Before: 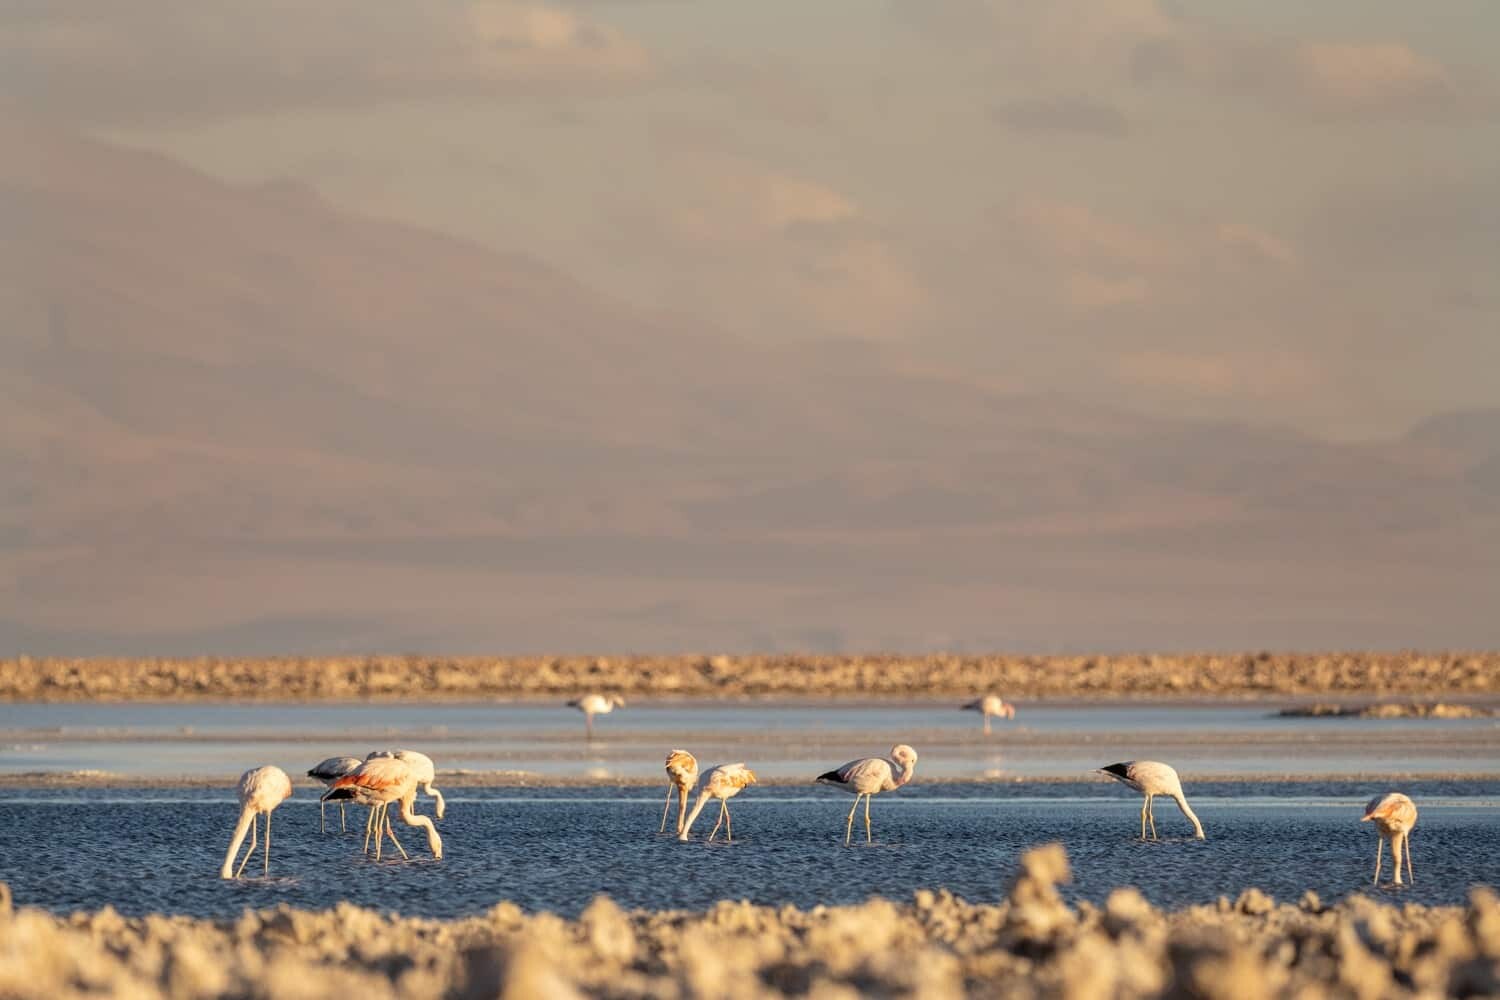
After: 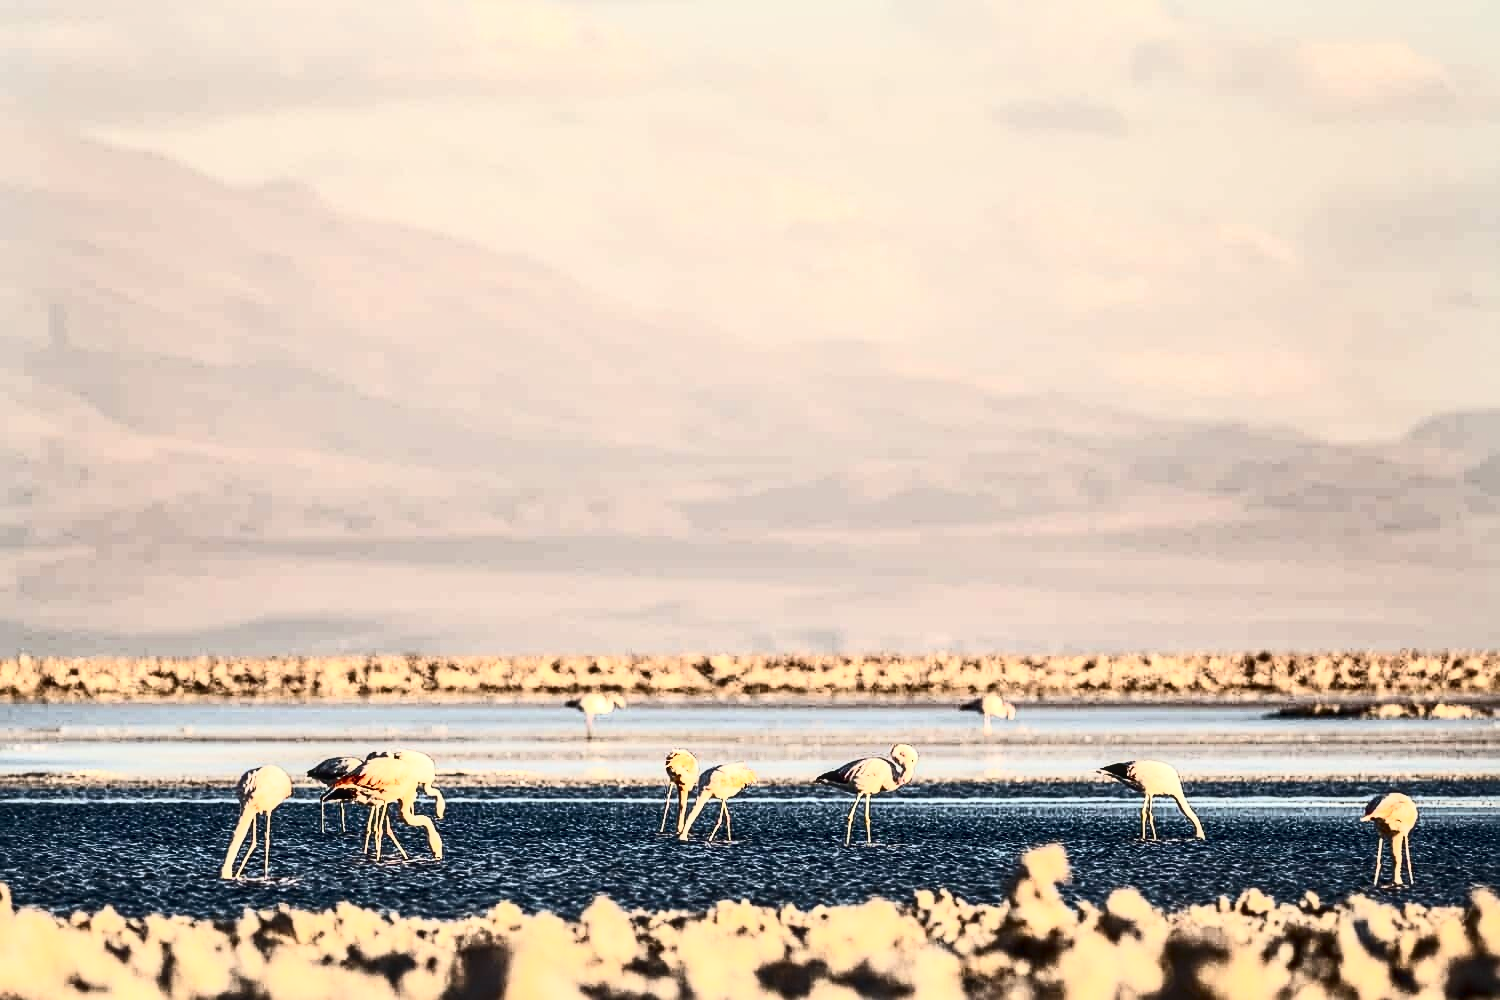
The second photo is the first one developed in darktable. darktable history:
sharpen: on, module defaults
local contrast: detail 130%
contrast equalizer: octaves 7, y [[0.528 ×6], [0.514 ×6], [0.362 ×6], [0 ×6], [0 ×6]]
contrast brightness saturation: contrast 0.93, brightness 0.2
